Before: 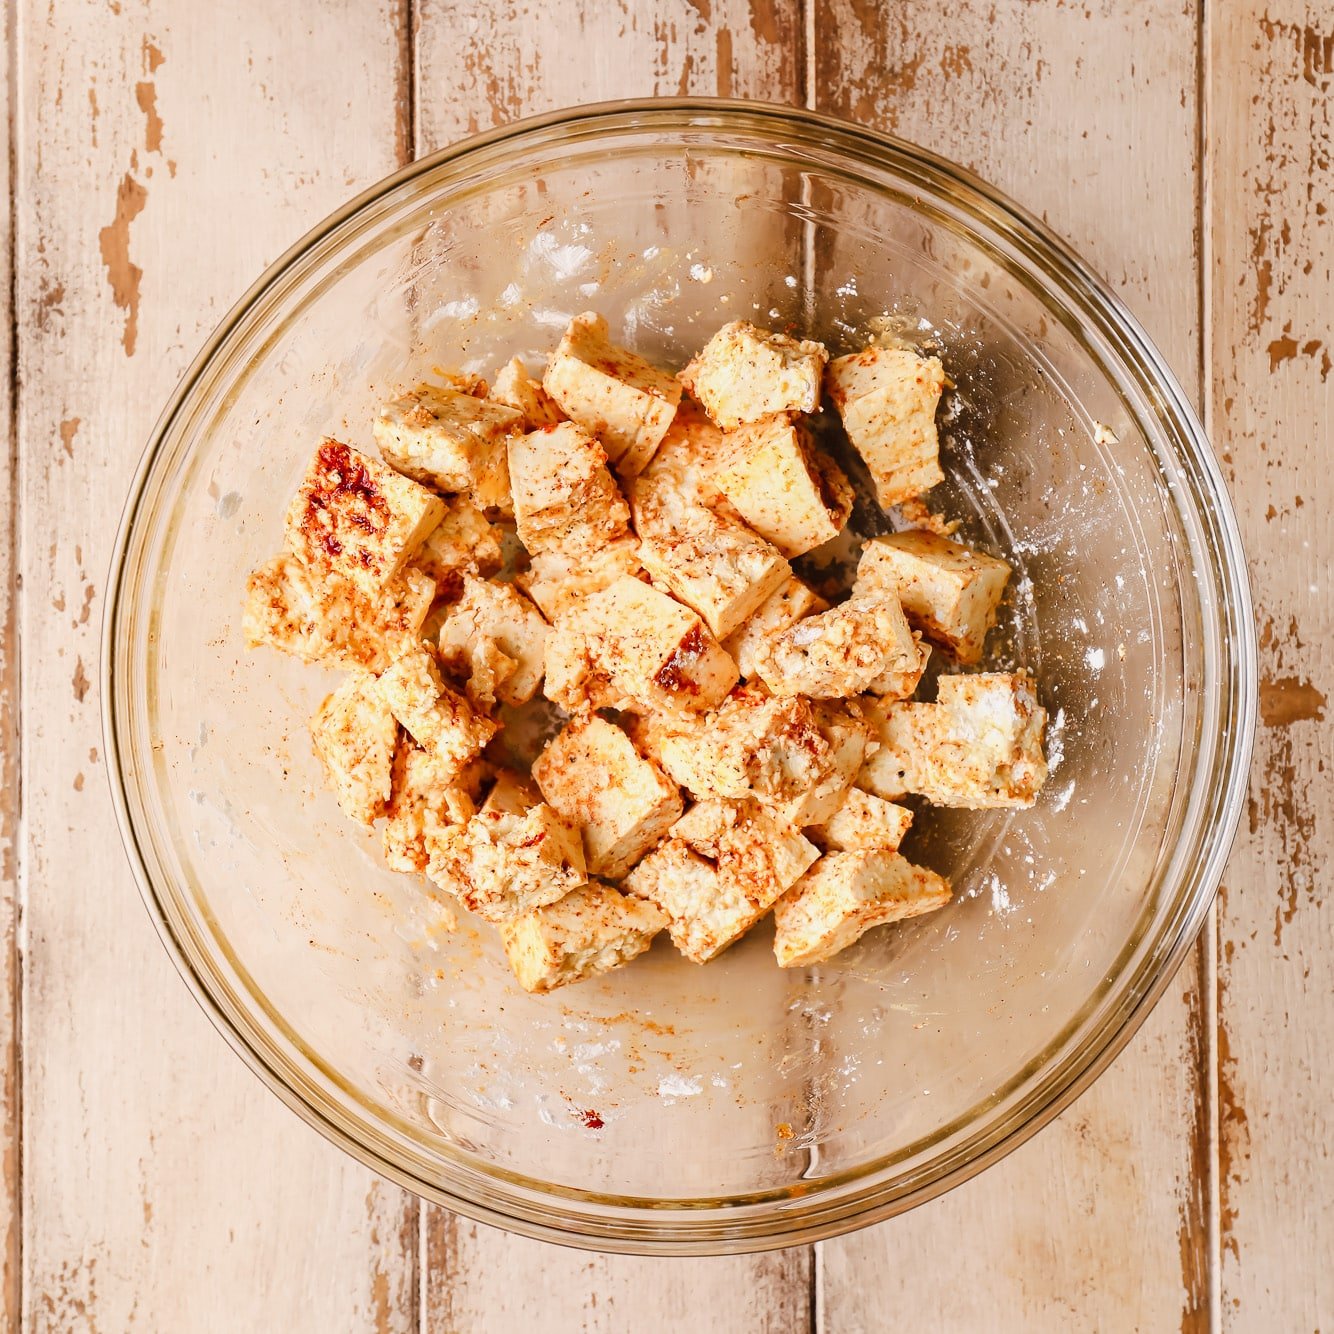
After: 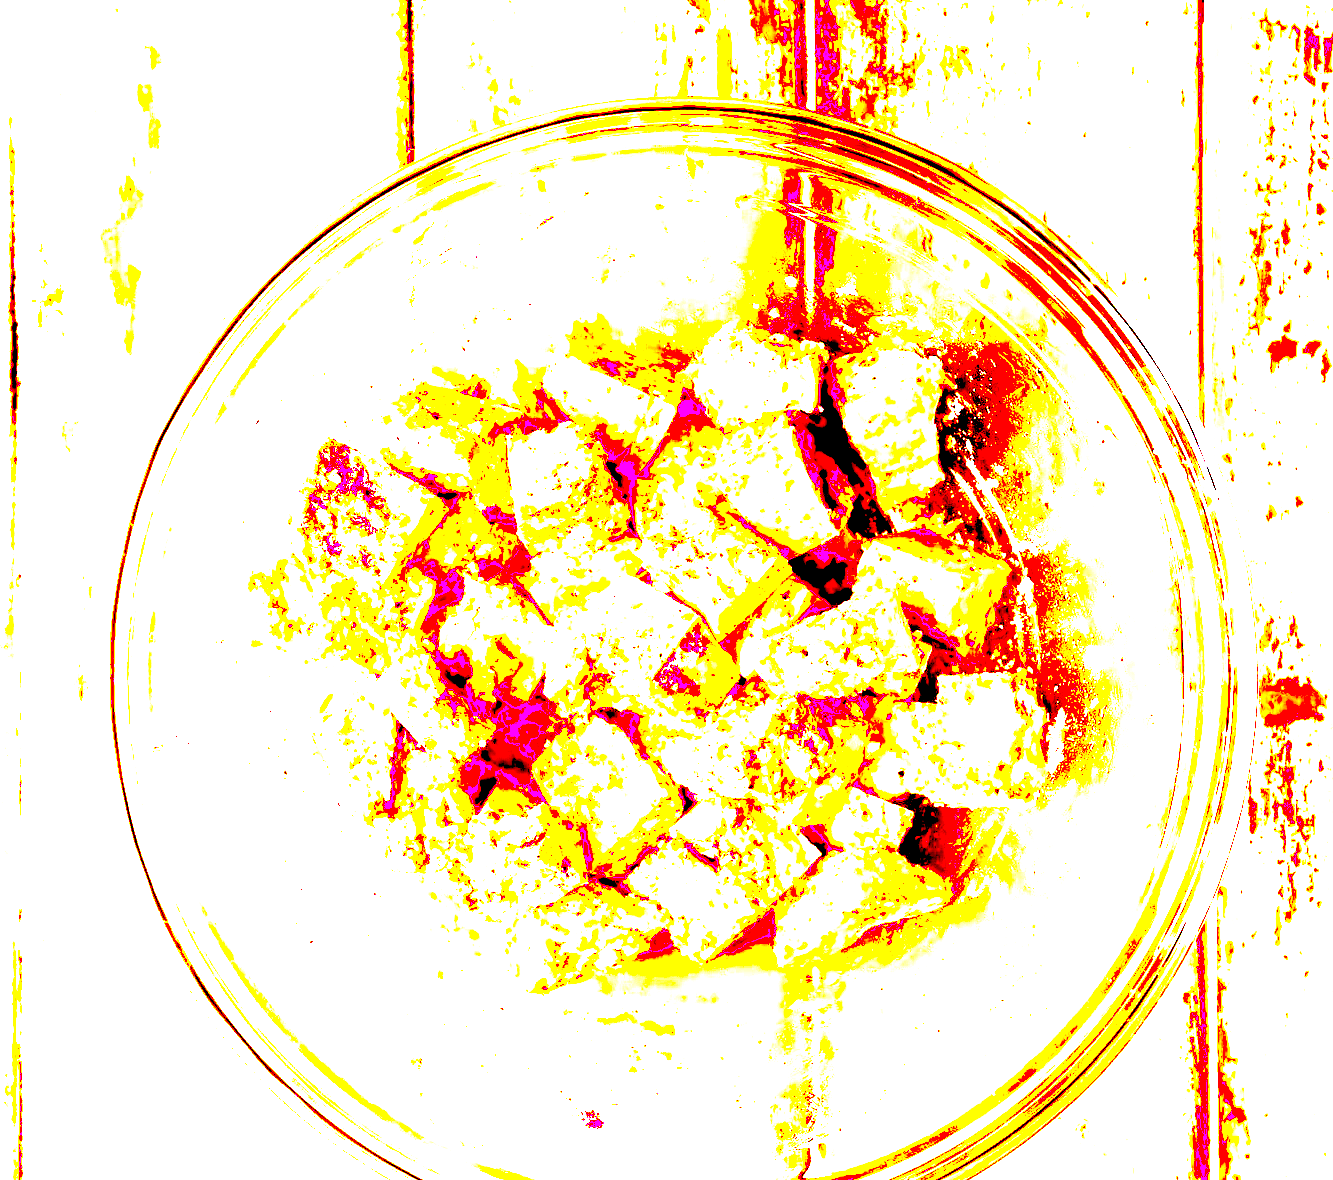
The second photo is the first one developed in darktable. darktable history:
exposure: black level correction 0.1, exposure 3 EV, compensate highlight preservation false
local contrast: on, module defaults
crop and rotate: top 0%, bottom 11.49%
